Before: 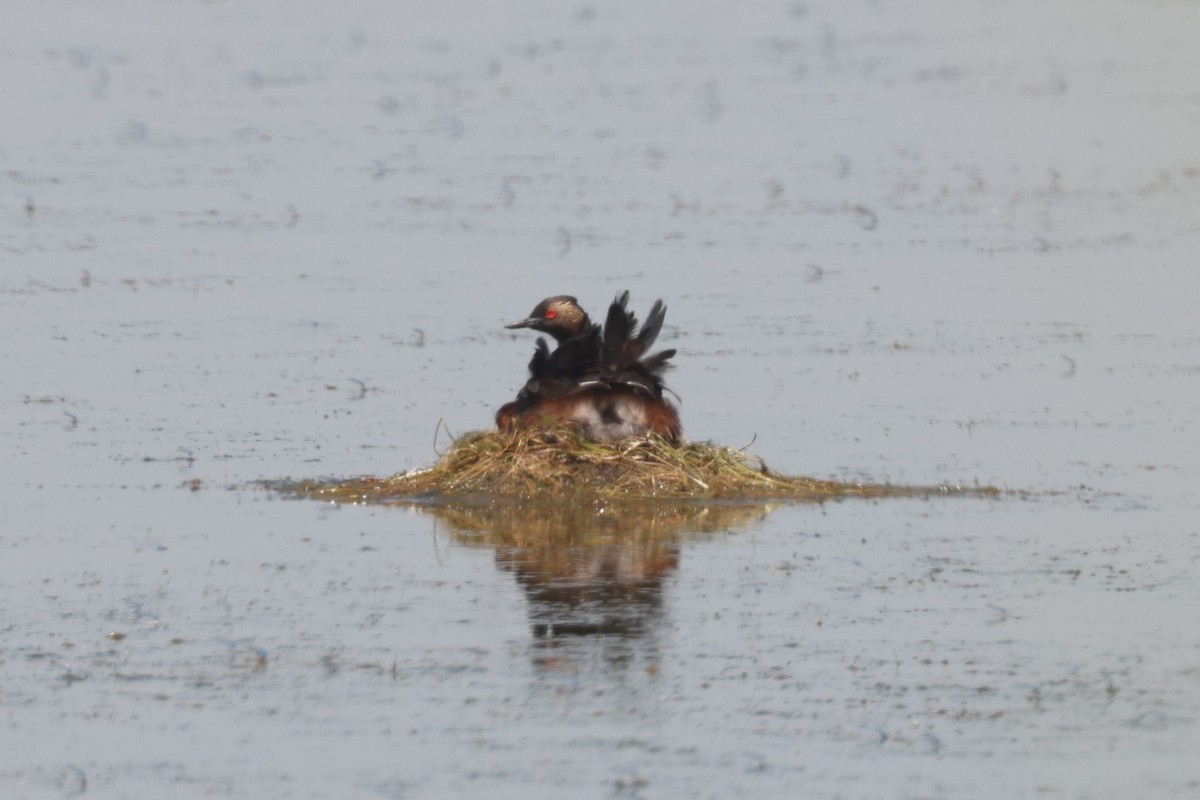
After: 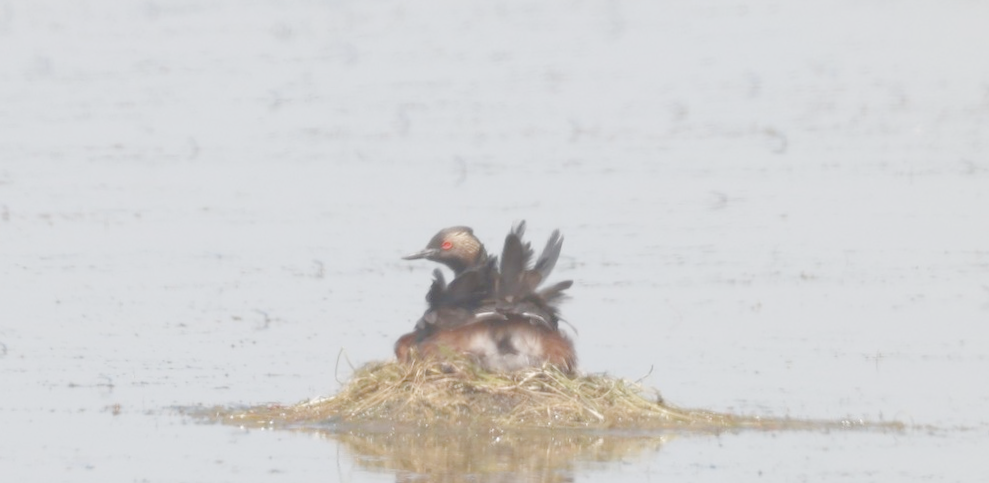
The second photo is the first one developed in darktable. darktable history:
rotate and perspective: rotation 0.062°, lens shift (vertical) 0.115, lens shift (horizontal) -0.133, crop left 0.047, crop right 0.94, crop top 0.061, crop bottom 0.94
crop: left 3.015%, top 8.969%, right 9.647%, bottom 26.457%
